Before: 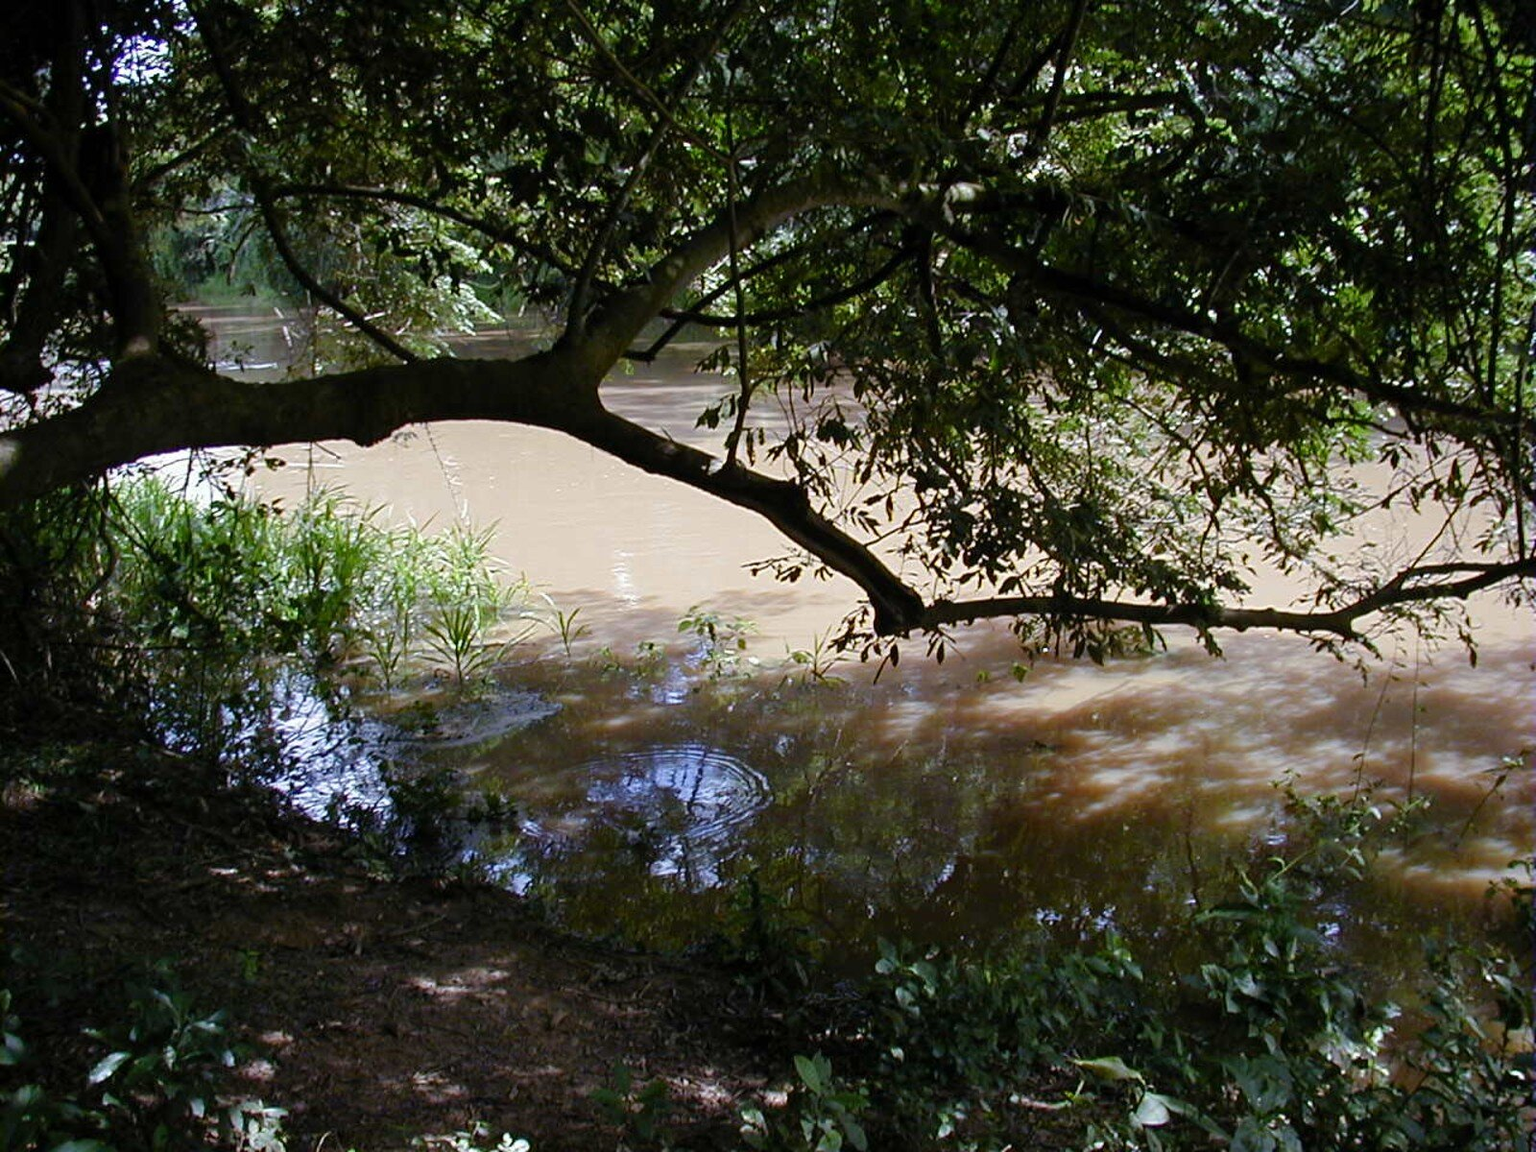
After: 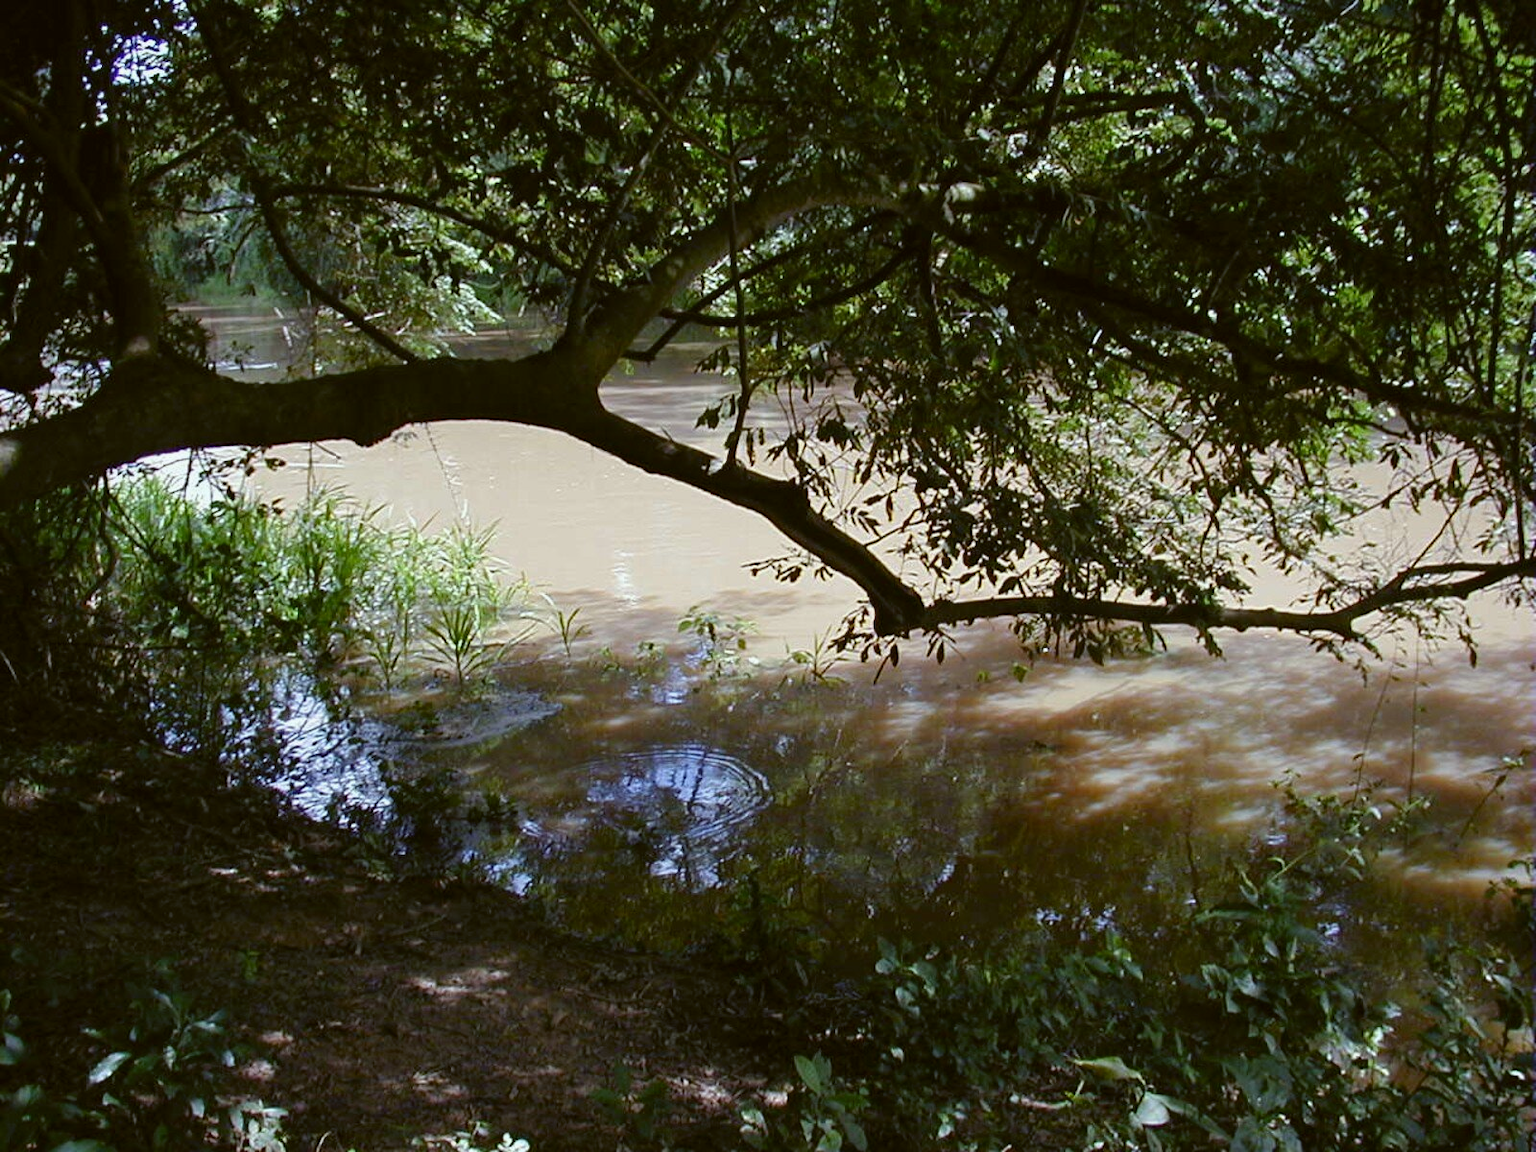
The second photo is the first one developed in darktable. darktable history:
color balance: lift [1.004, 1.002, 1.002, 0.998], gamma [1, 1.007, 1.002, 0.993], gain [1, 0.977, 1.013, 1.023], contrast -3.64%
exposure: black level correction 0.001, compensate highlight preservation false
